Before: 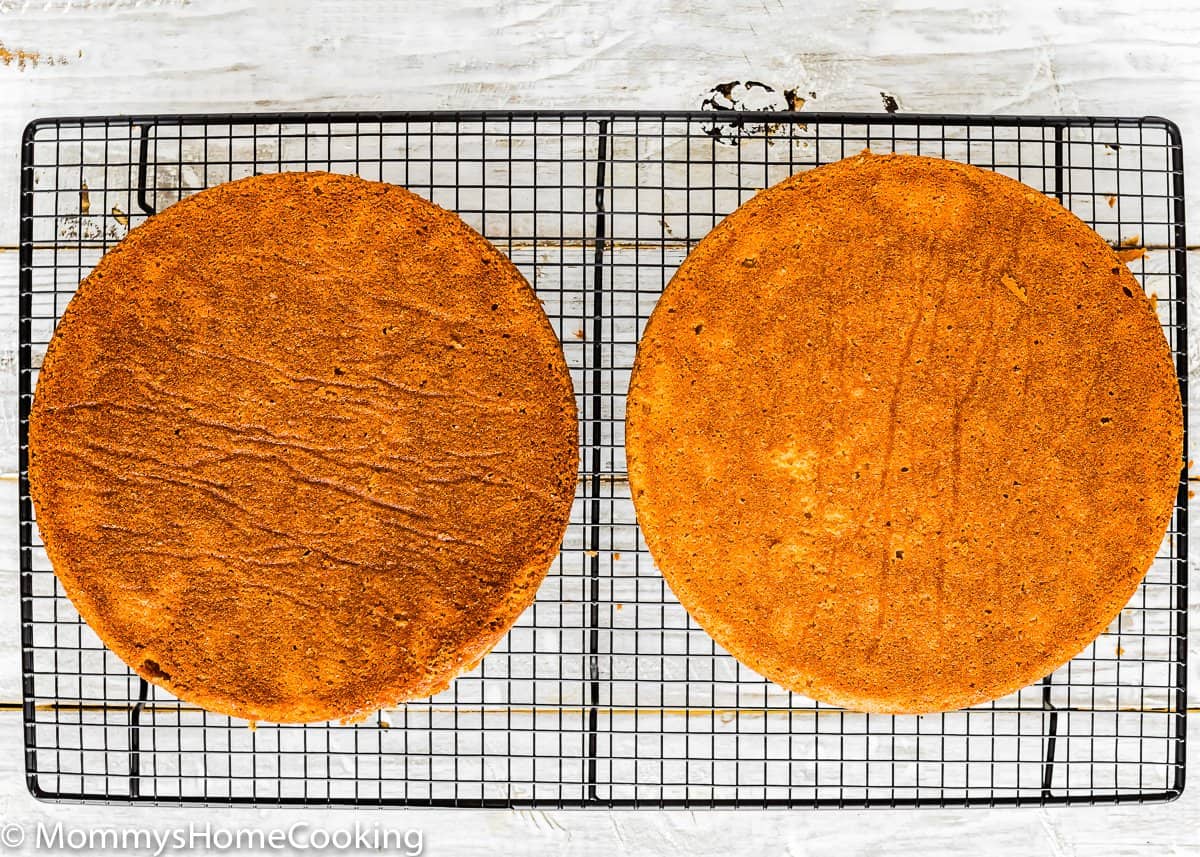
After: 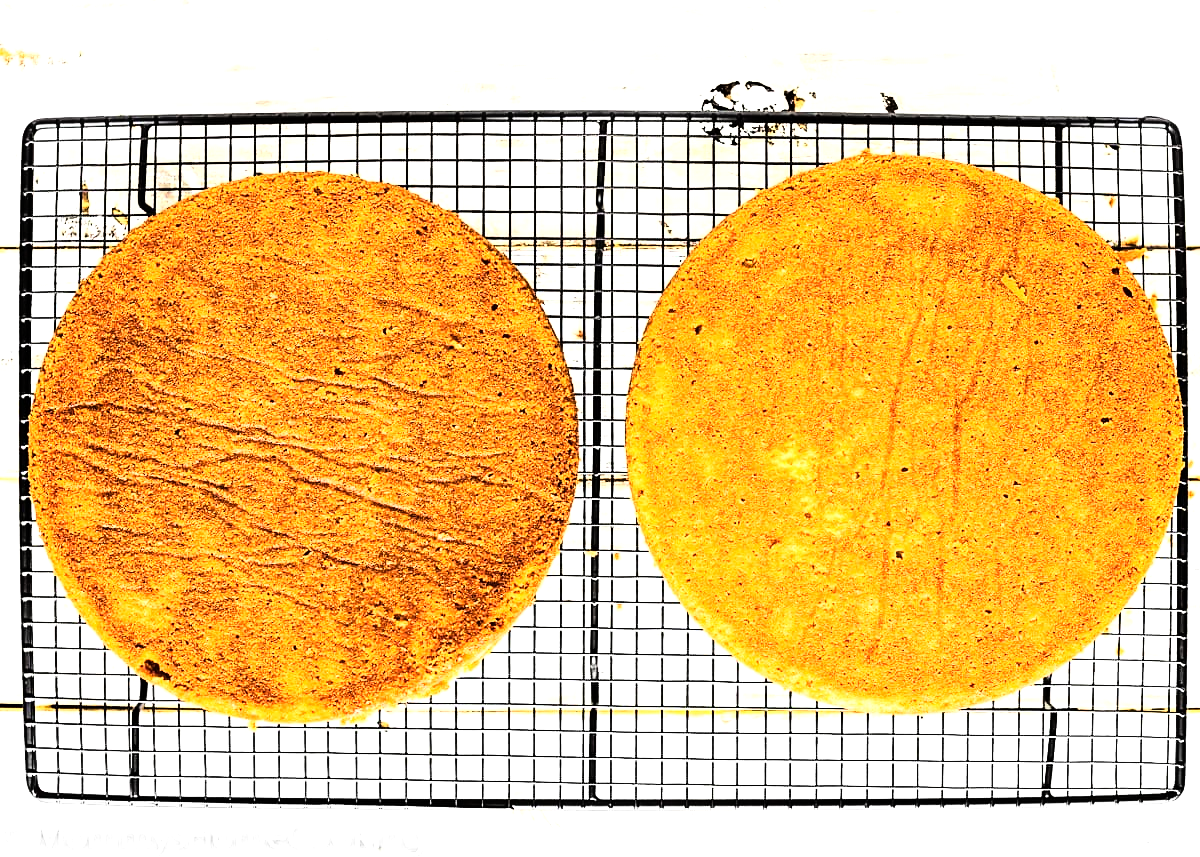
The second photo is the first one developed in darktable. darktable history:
levels: levels [0, 0.474, 0.947]
rgb curve: curves: ch0 [(0, 0) (0.21, 0.15) (0.24, 0.21) (0.5, 0.75) (0.75, 0.96) (0.89, 0.99) (1, 1)]; ch1 [(0, 0.02) (0.21, 0.13) (0.25, 0.2) (0.5, 0.67) (0.75, 0.9) (0.89, 0.97) (1, 1)]; ch2 [(0, 0.02) (0.21, 0.13) (0.25, 0.2) (0.5, 0.67) (0.75, 0.9) (0.89, 0.97) (1, 1)], compensate middle gray true
